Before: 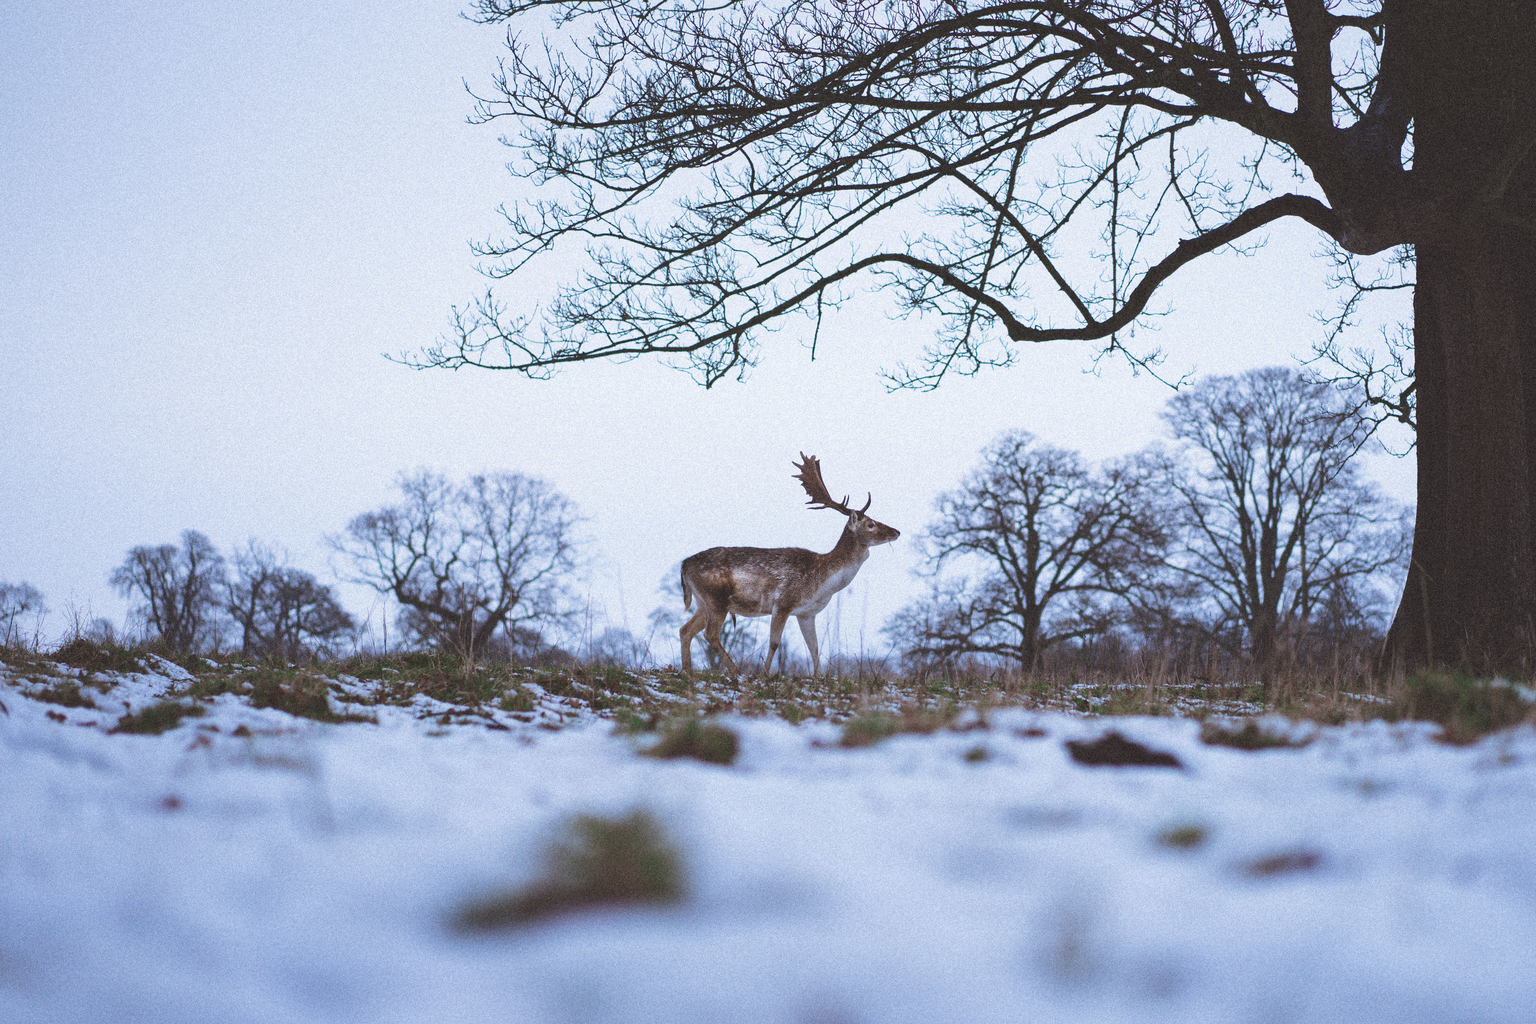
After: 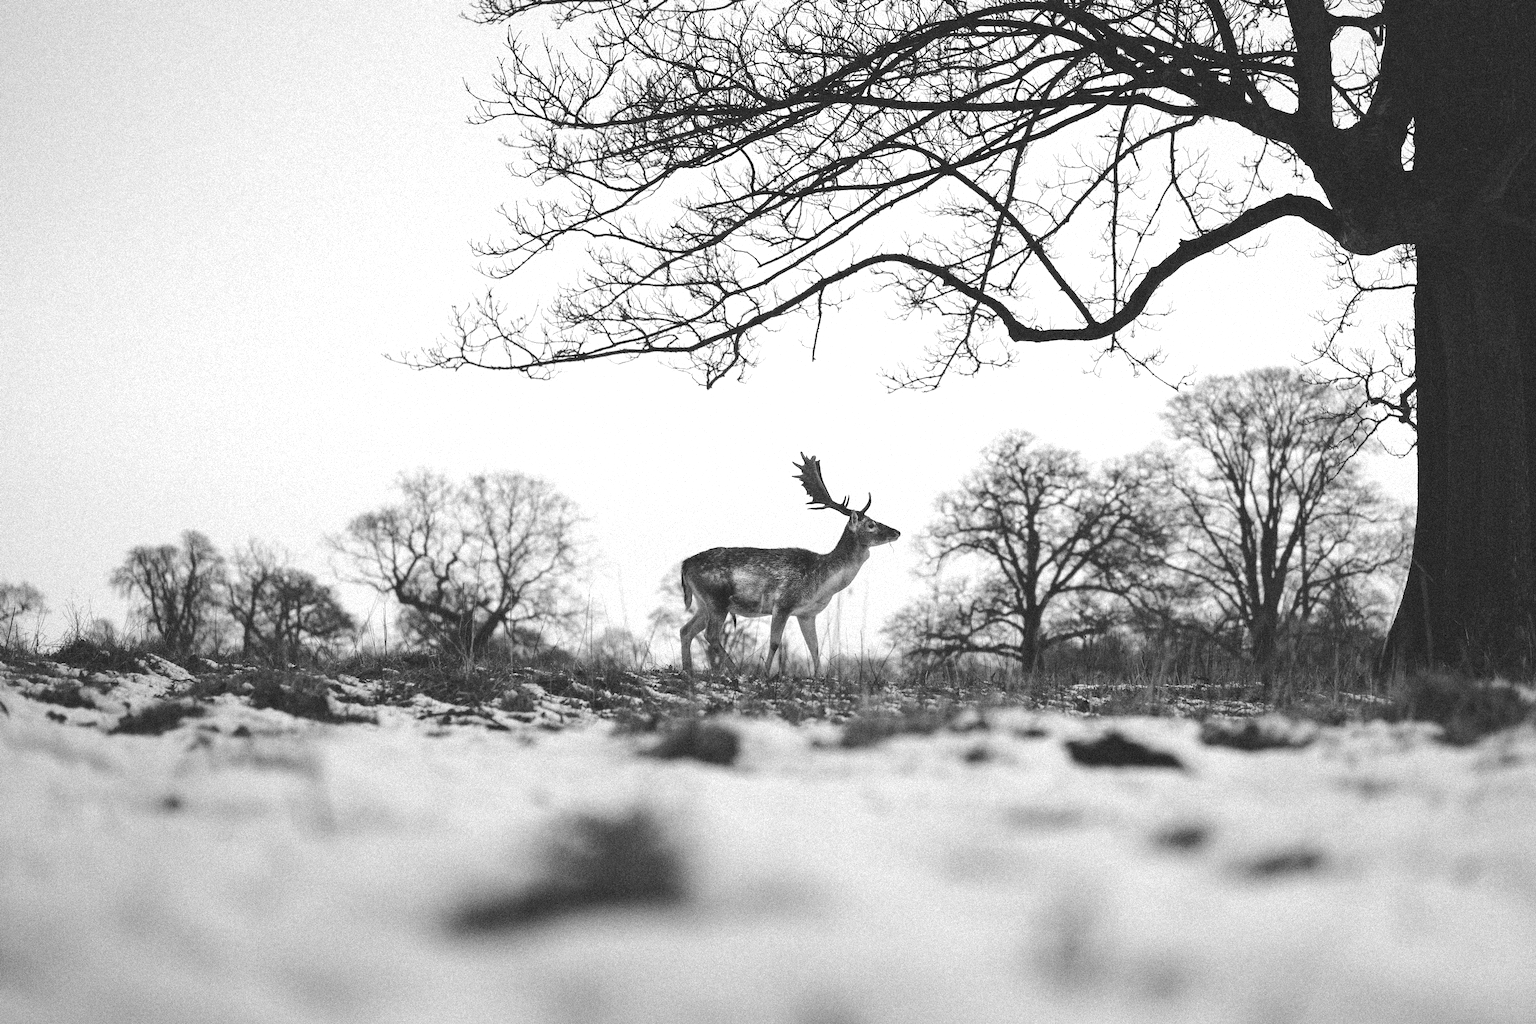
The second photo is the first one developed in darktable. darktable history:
monochrome: on, module defaults
tone equalizer: -8 EV -0.417 EV, -7 EV -0.389 EV, -6 EV -0.333 EV, -5 EV -0.222 EV, -3 EV 0.222 EV, -2 EV 0.333 EV, -1 EV 0.389 EV, +0 EV 0.417 EV, edges refinement/feathering 500, mask exposure compensation -1.57 EV, preserve details no
